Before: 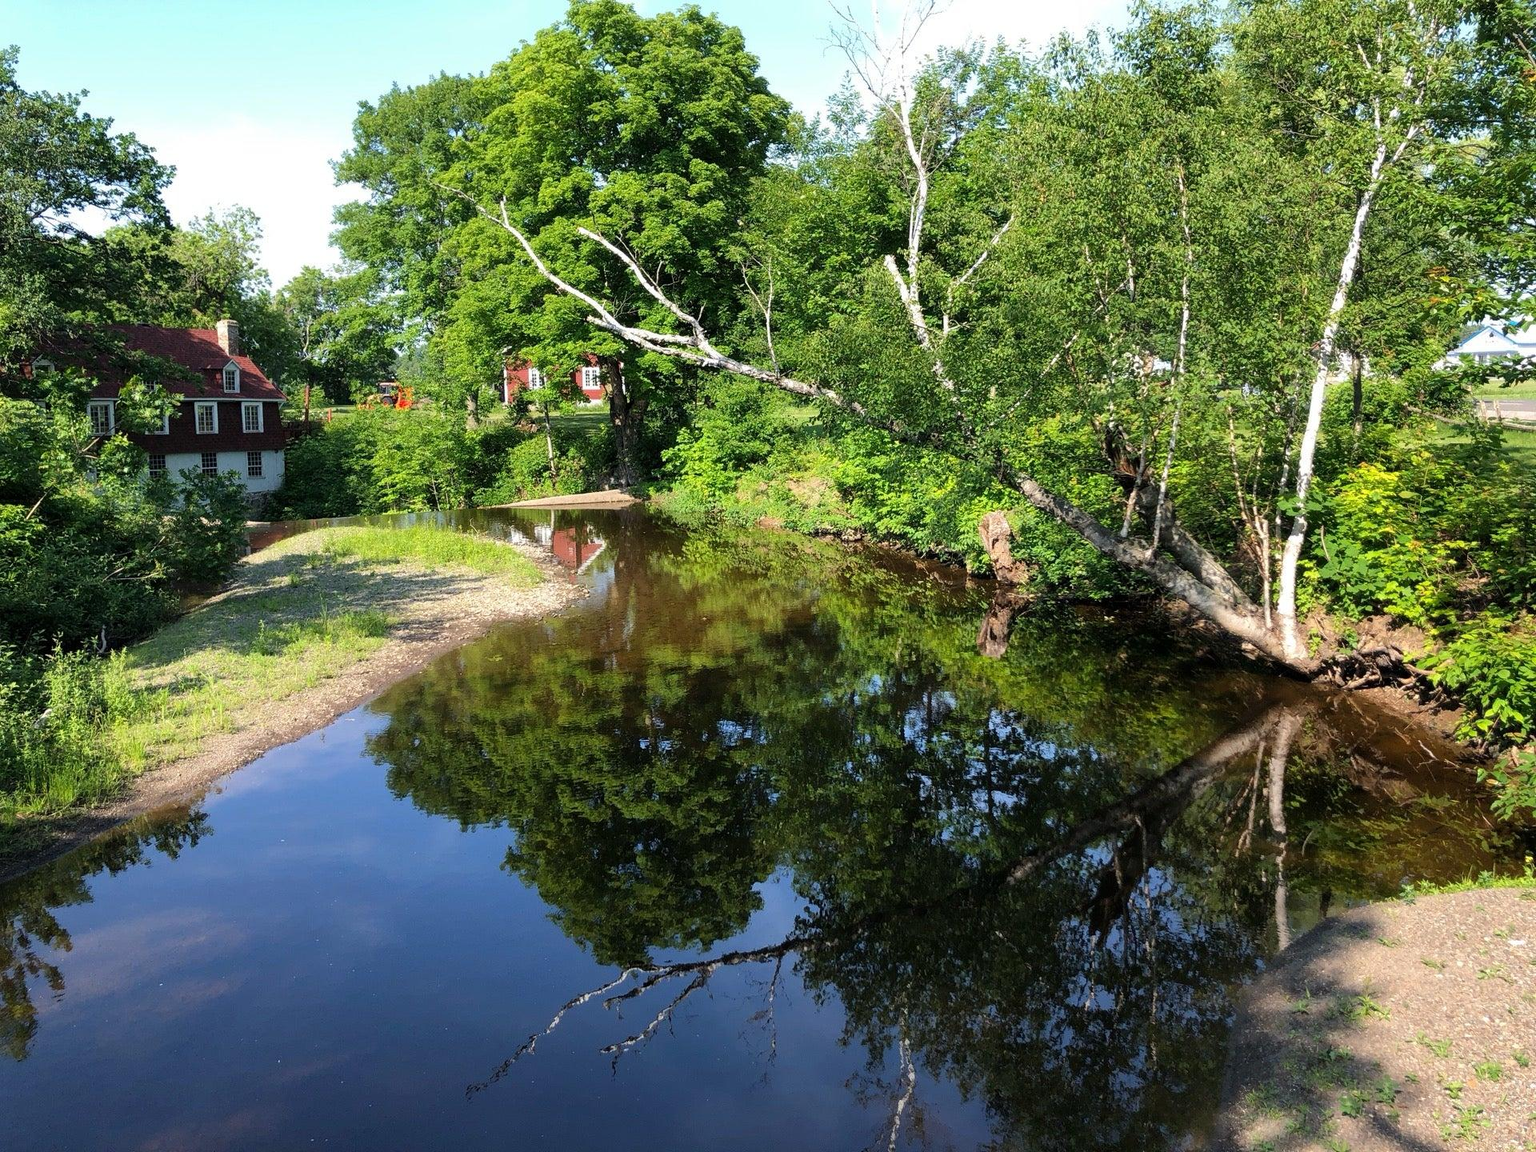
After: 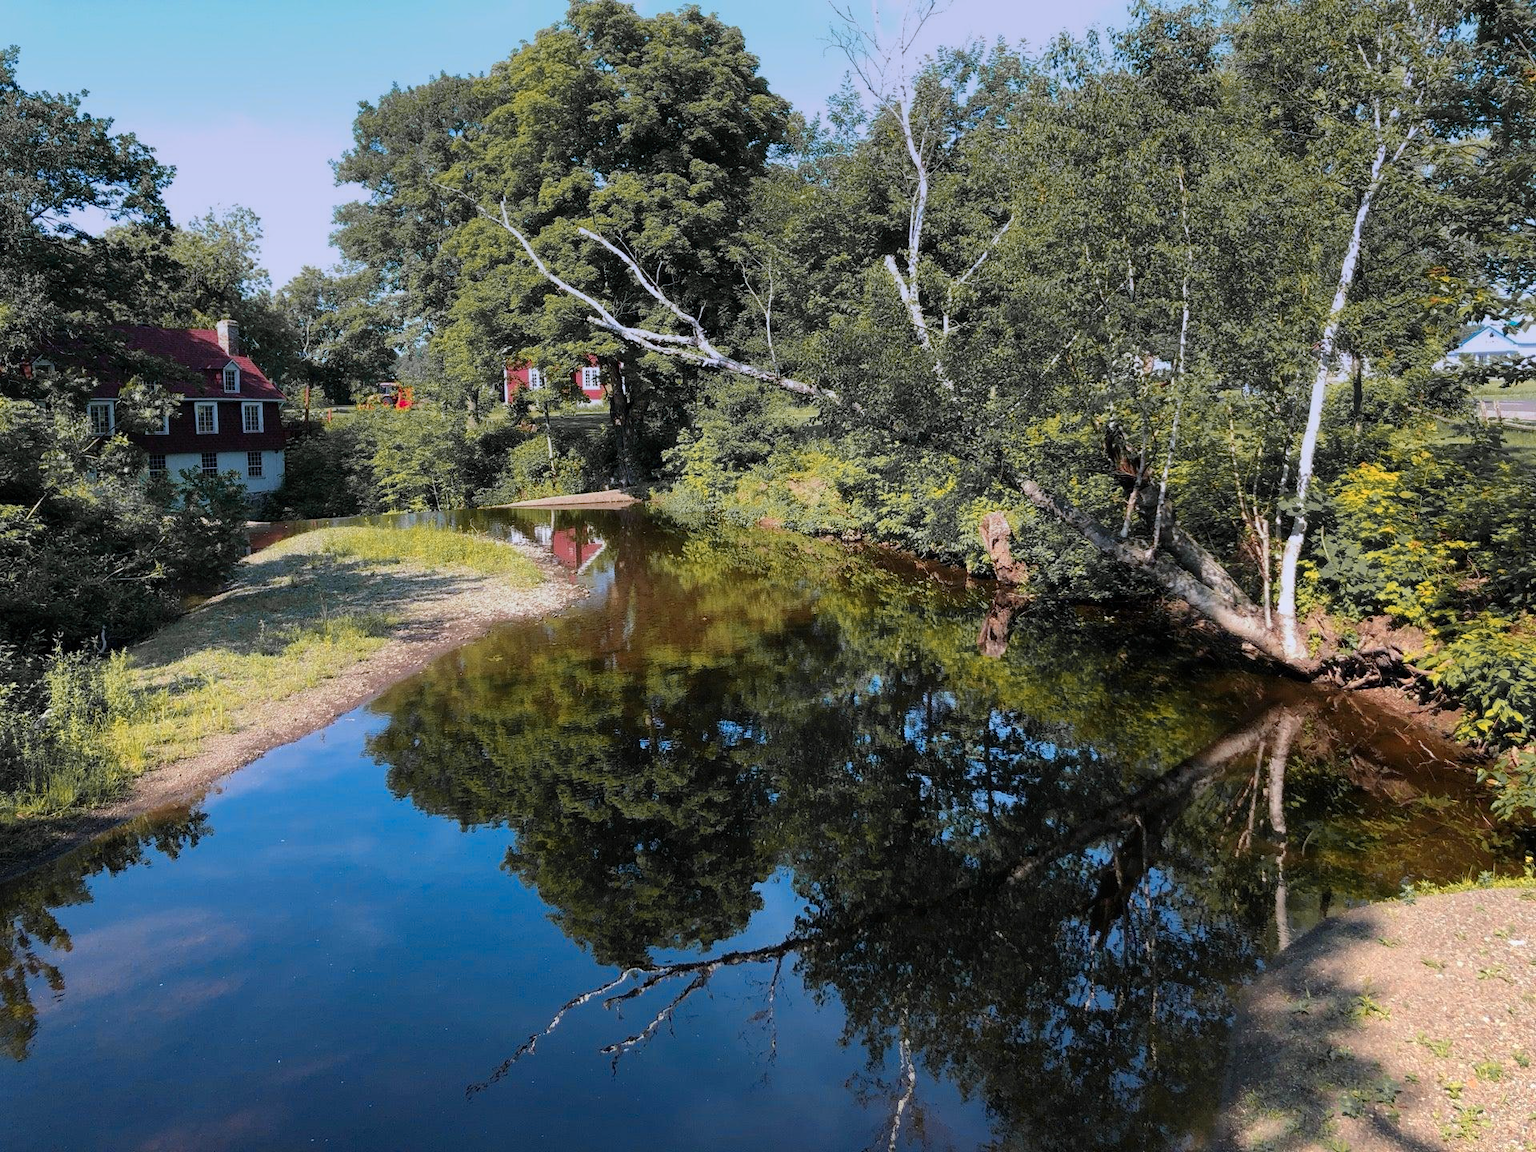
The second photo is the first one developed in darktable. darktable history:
graduated density: hue 238.83°, saturation 50%
color zones: curves: ch1 [(0.29, 0.492) (0.373, 0.185) (0.509, 0.481)]; ch2 [(0.25, 0.462) (0.749, 0.457)], mix 40.67%
